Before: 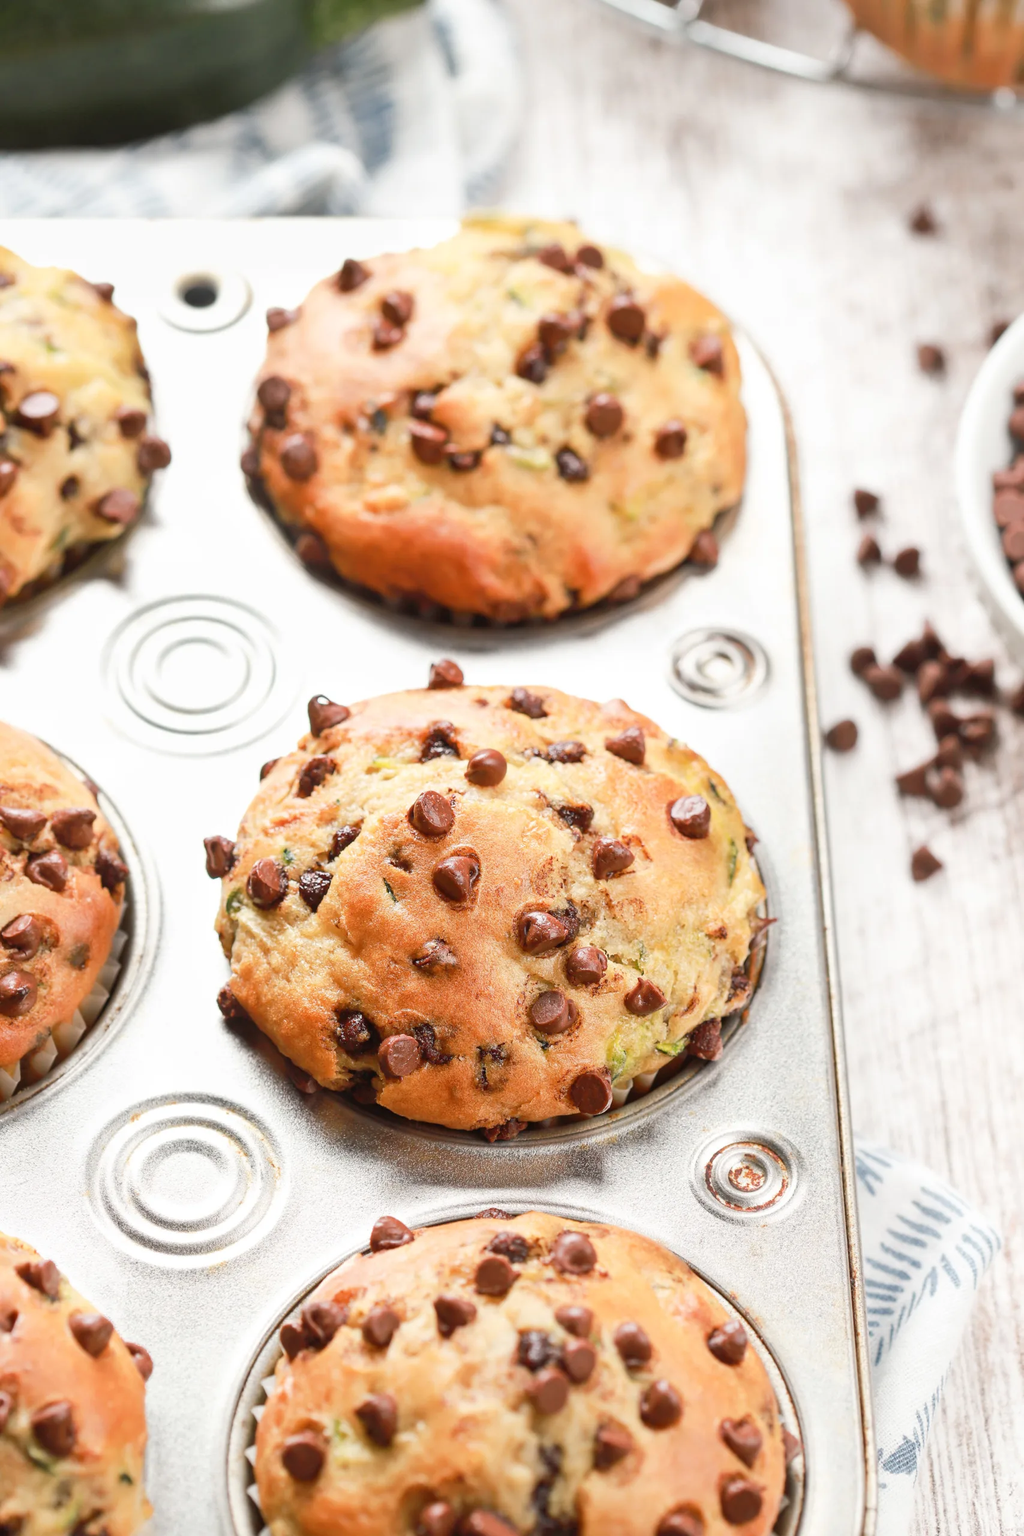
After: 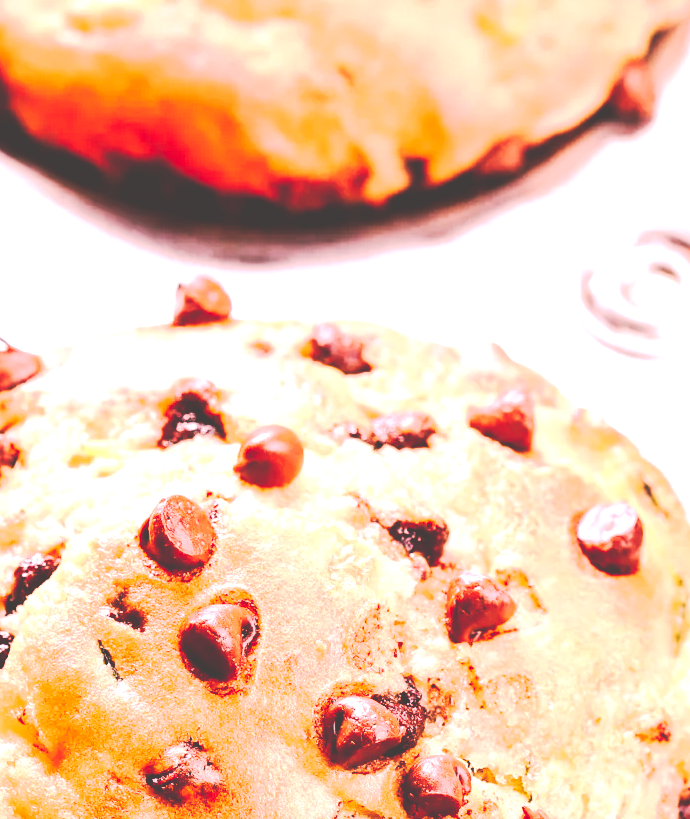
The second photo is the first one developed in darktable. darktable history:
white balance: red 1.188, blue 1.11
tone equalizer: -8 EV -0.75 EV, -7 EV -0.7 EV, -6 EV -0.6 EV, -5 EV -0.4 EV, -3 EV 0.4 EV, -2 EV 0.6 EV, -1 EV 0.7 EV, +0 EV 0.75 EV, edges refinement/feathering 500, mask exposure compensation -1.57 EV, preserve details no
color correction: highlights a* 7.34, highlights b* 4.37
crop: left 31.751%, top 32.172%, right 27.8%, bottom 35.83%
tone curve: curves: ch0 [(0, 0) (0.003, 0.26) (0.011, 0.26) (0.025, 0.26) (0.044, 0.257) (0.069, 0.257) (0.1, 0.257) (0.136, 0.255) (0.177, 0.258) (0.224, 0.272) (0.277, 0.294) (0.335, 0.346) (0.399, 0.422) (0.468, 0.536) (0.543, 0.657) (0.623, 0.757) (0.709, 0.823) (0.801, 0.872) (0.898, 0.92) (1, 1)], preserve colors none
